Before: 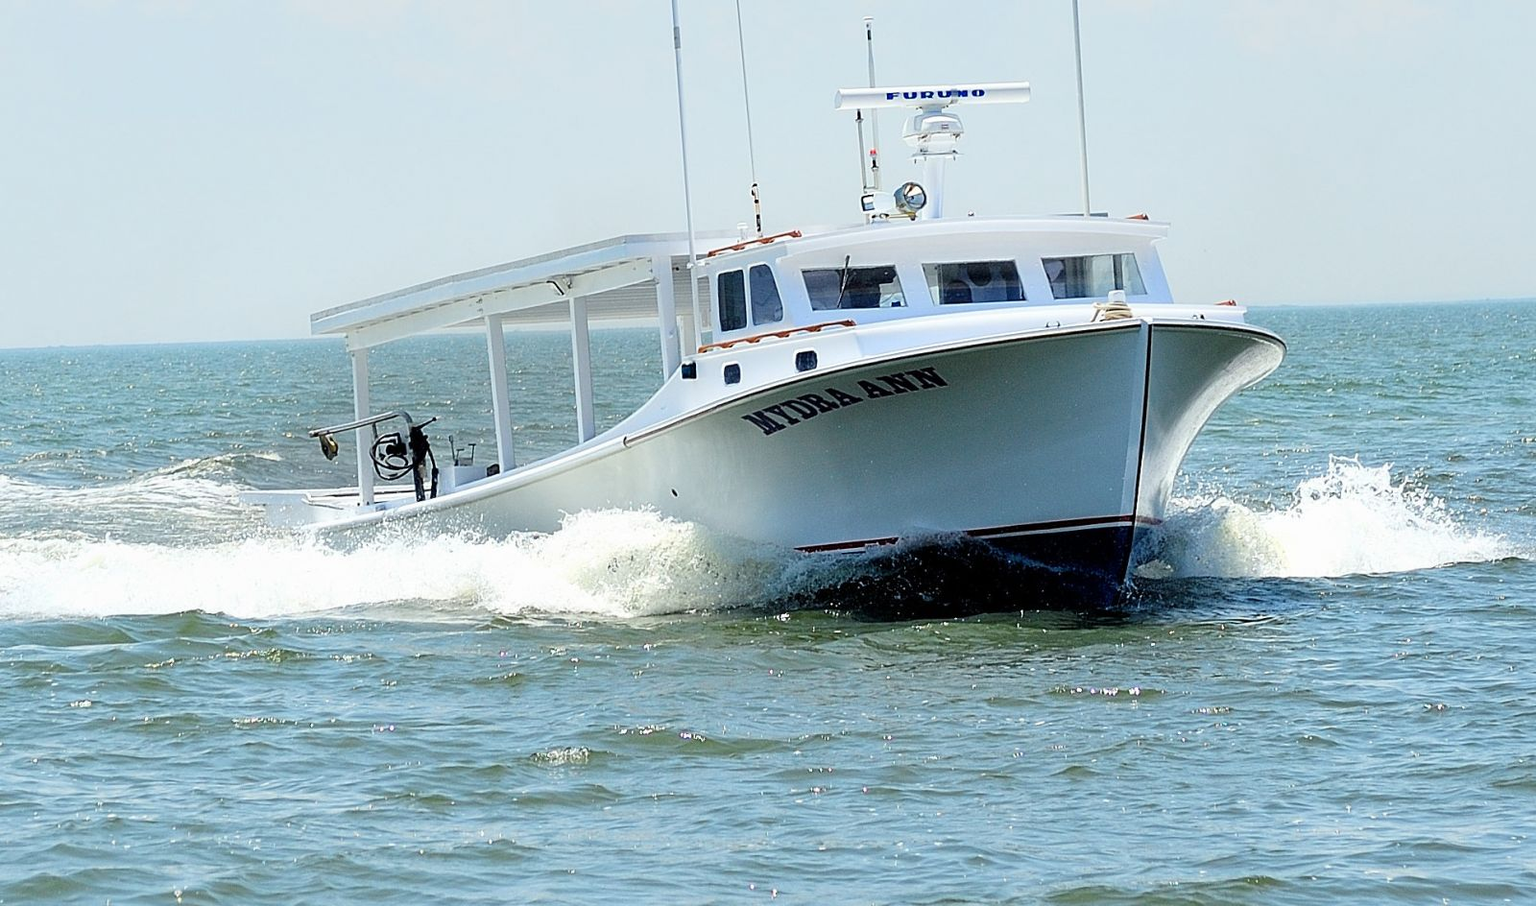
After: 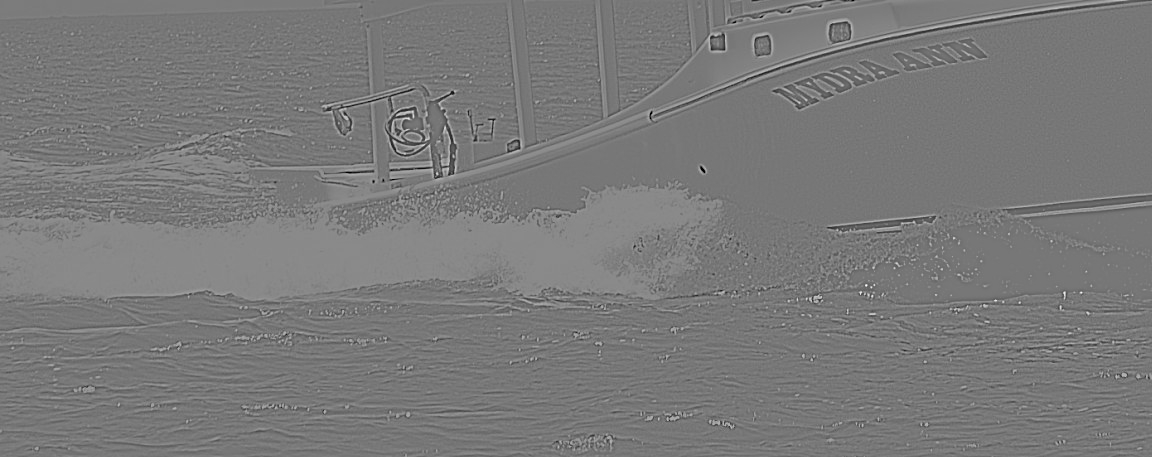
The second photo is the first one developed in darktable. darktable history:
white balance: red 1.029, blue 0.92
color balance rgb: perceptual saturation grading › global saturation 20%, global vibrance 20%
exposure: black level correction 0, exposure 0.7 EV, compensate exposure bias true, compensate highlight preservation false
haze removal: compatibility mode true, adaptive false
crop: top 36.498%, right 27.964%, bottom 14.995%
sharpen: radius 2.167, amount 0.381, threshold 0
highpass: sharpness 9.84%, contrast boost 9.94%
